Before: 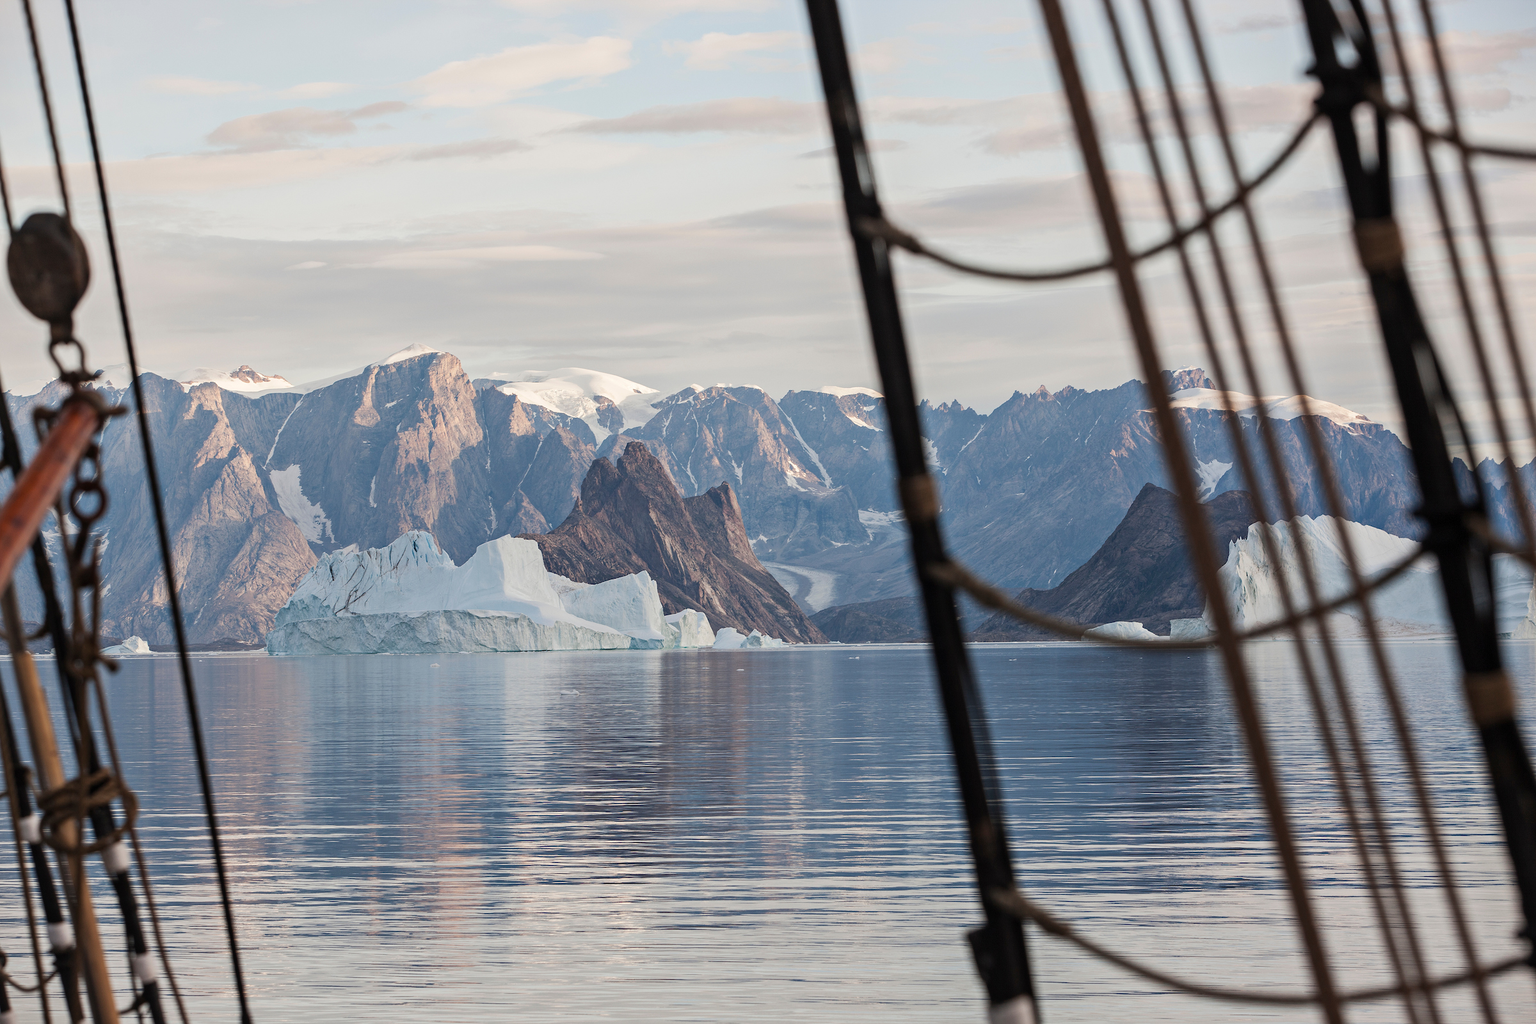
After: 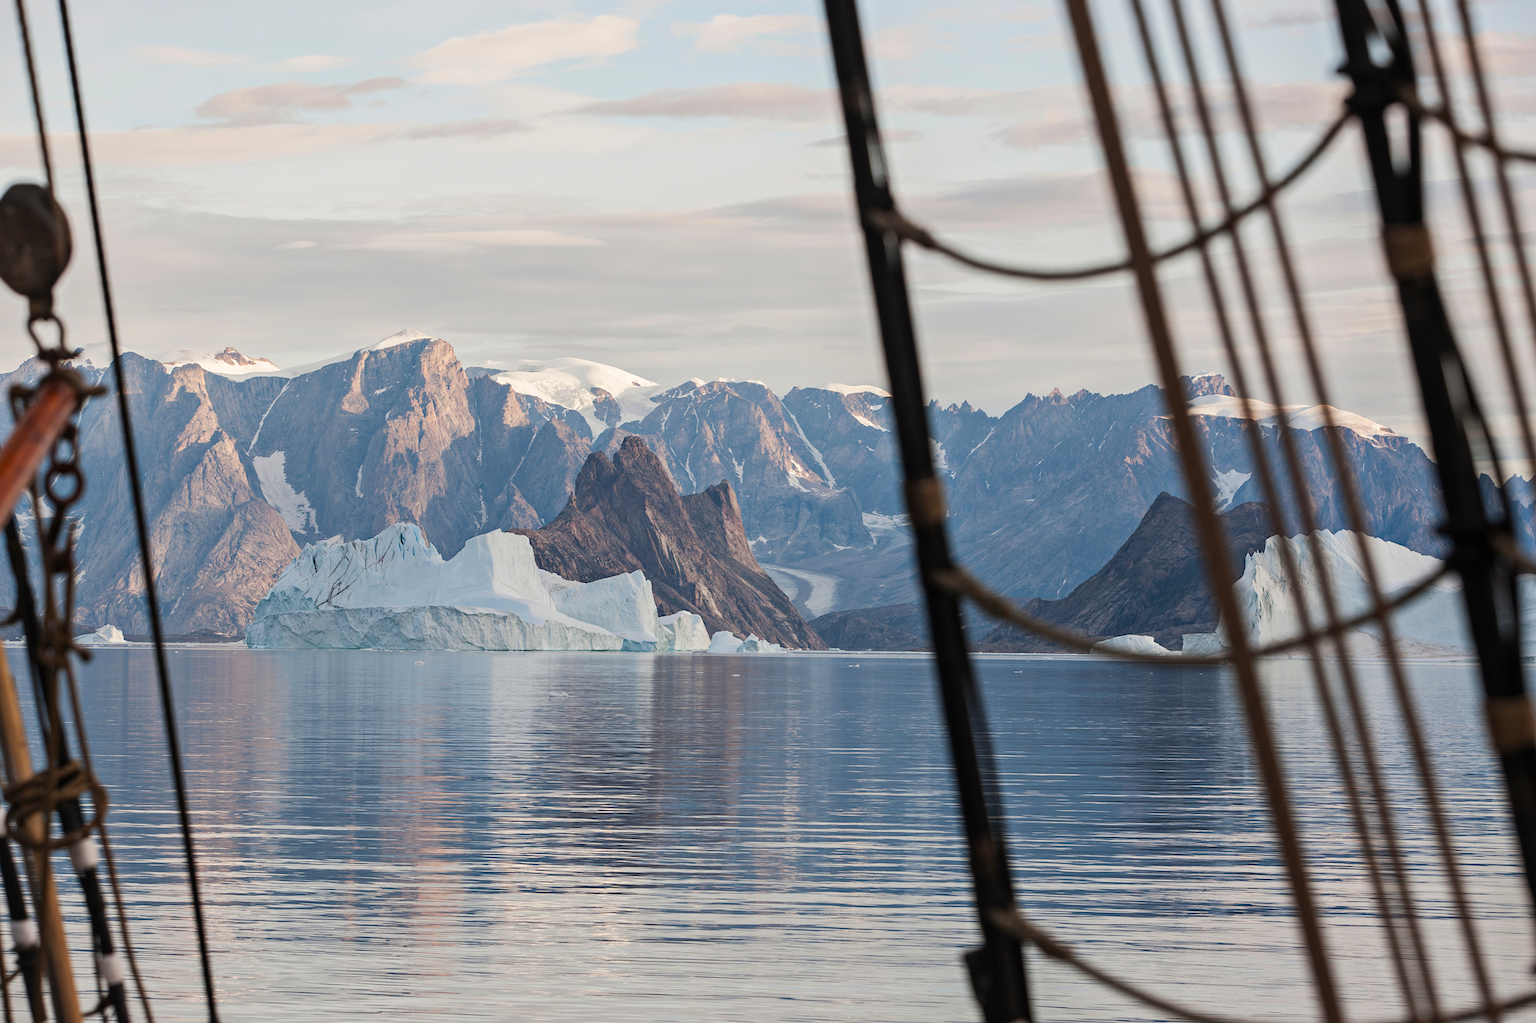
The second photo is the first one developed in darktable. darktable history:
crop and rotate: angle -1.41°
color balance rgb: shadows lift › chroma 0.826%, shadows lift › hue 114.67°, power › hue 74.75°, perceptual saturation grading › global saturation 13.505%
